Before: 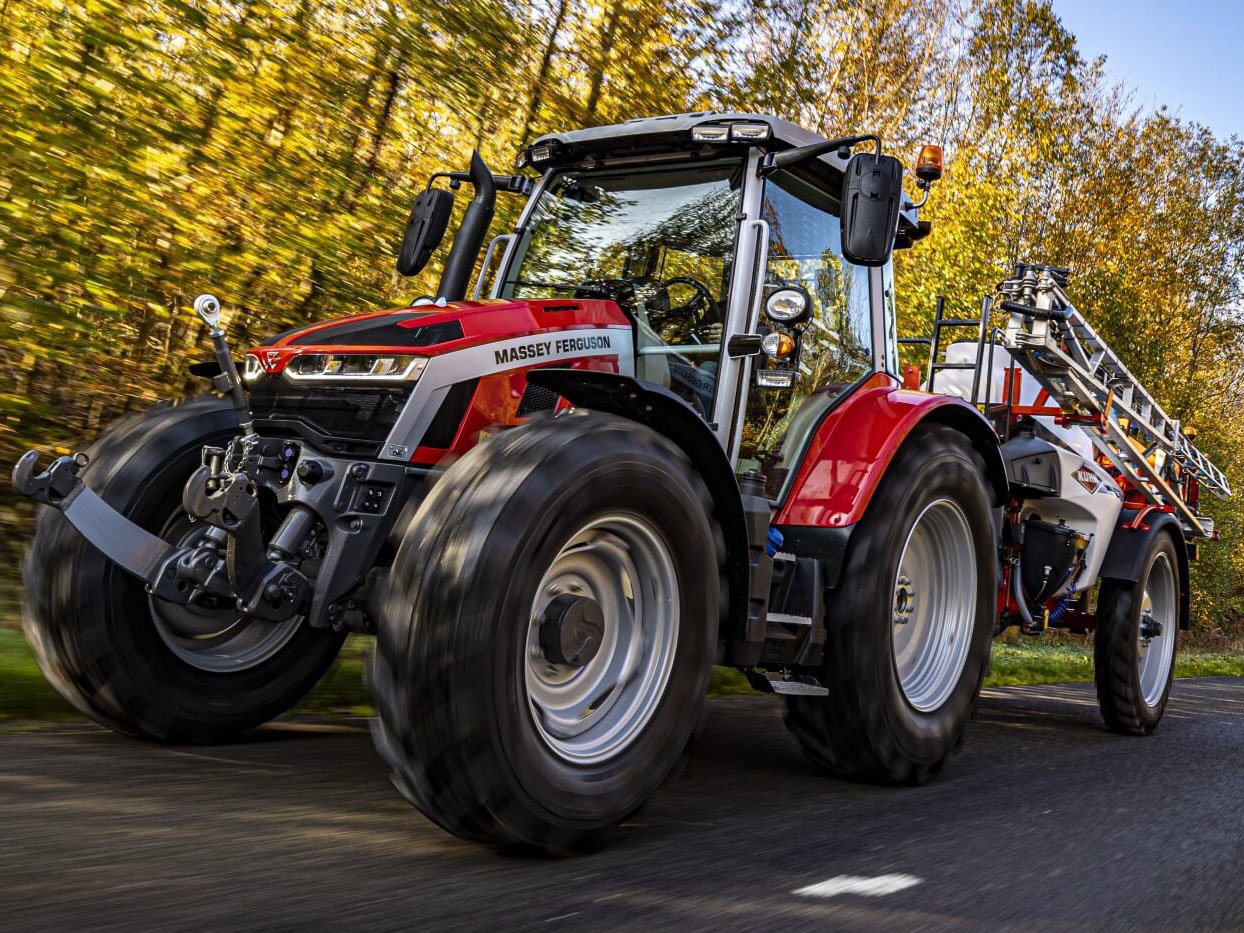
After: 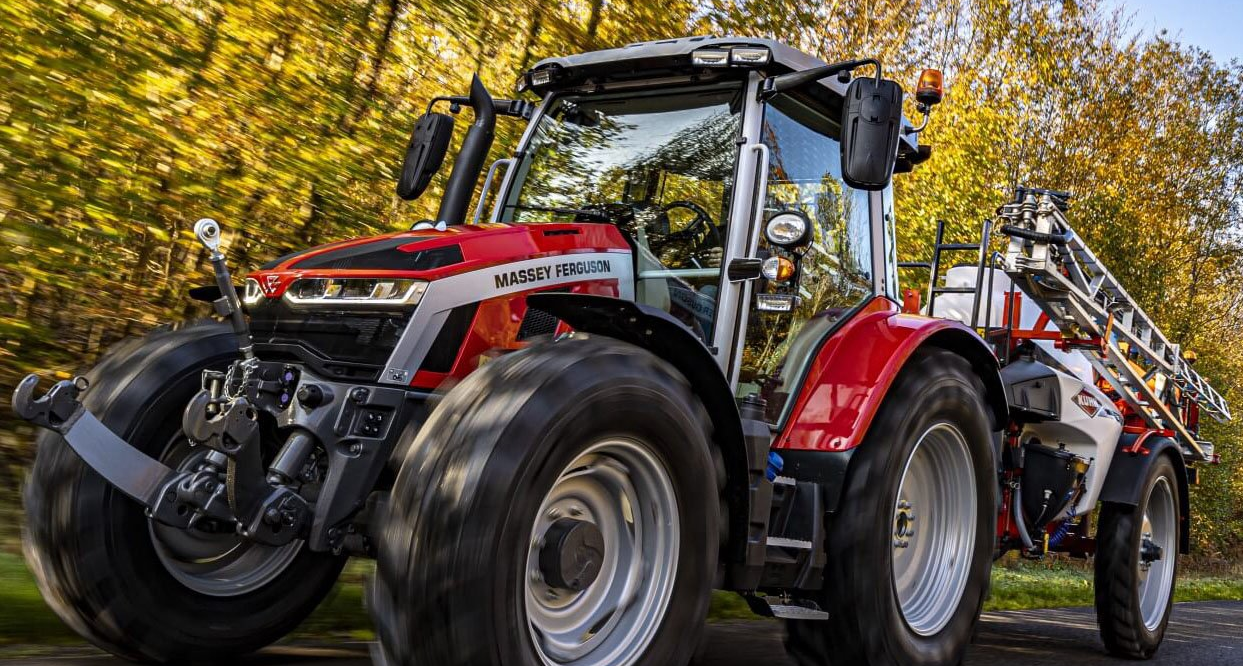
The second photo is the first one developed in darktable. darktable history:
crop and rotate: top 8.197%, bottom 20.316%
color correction: highlights a* -0.084, highlights b* 0.137
